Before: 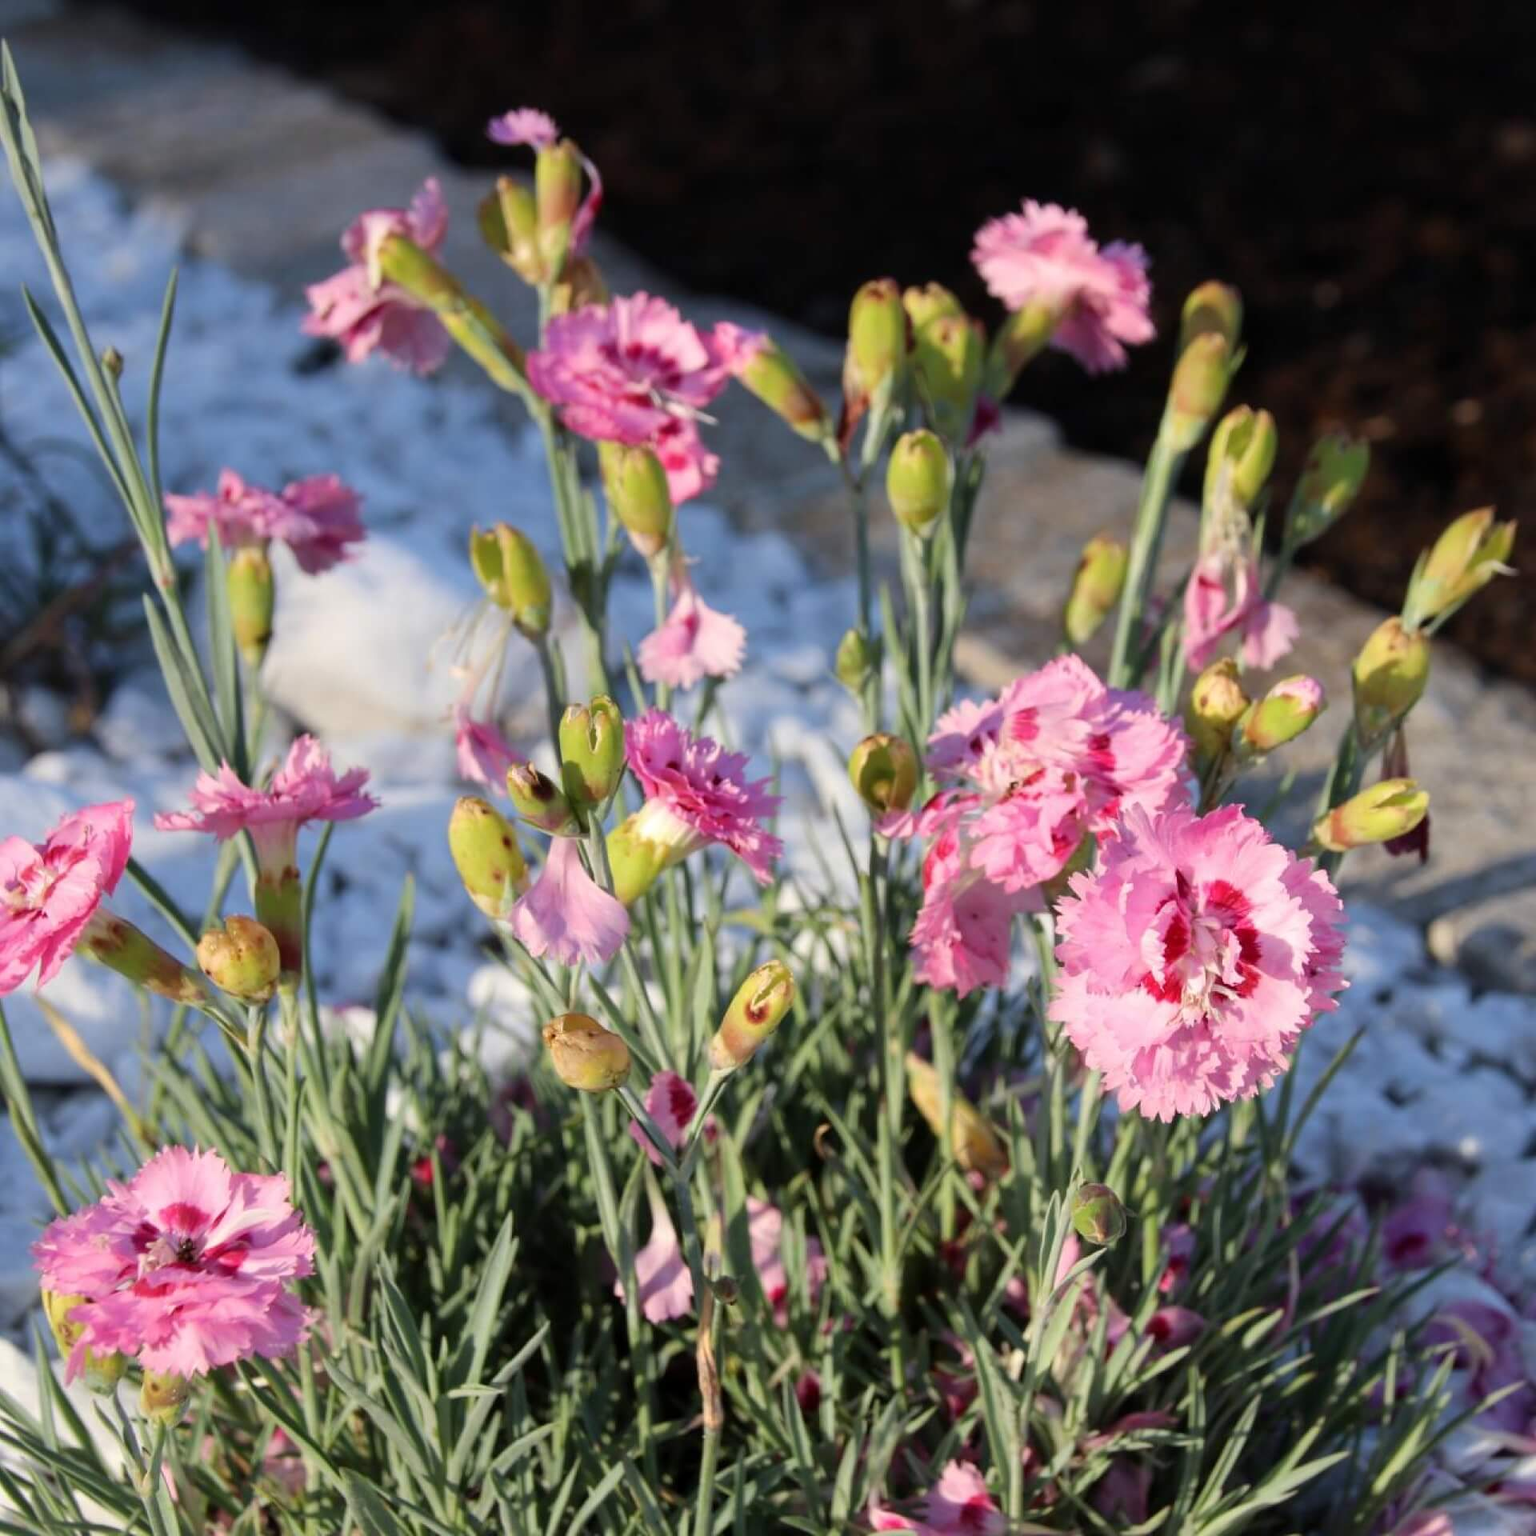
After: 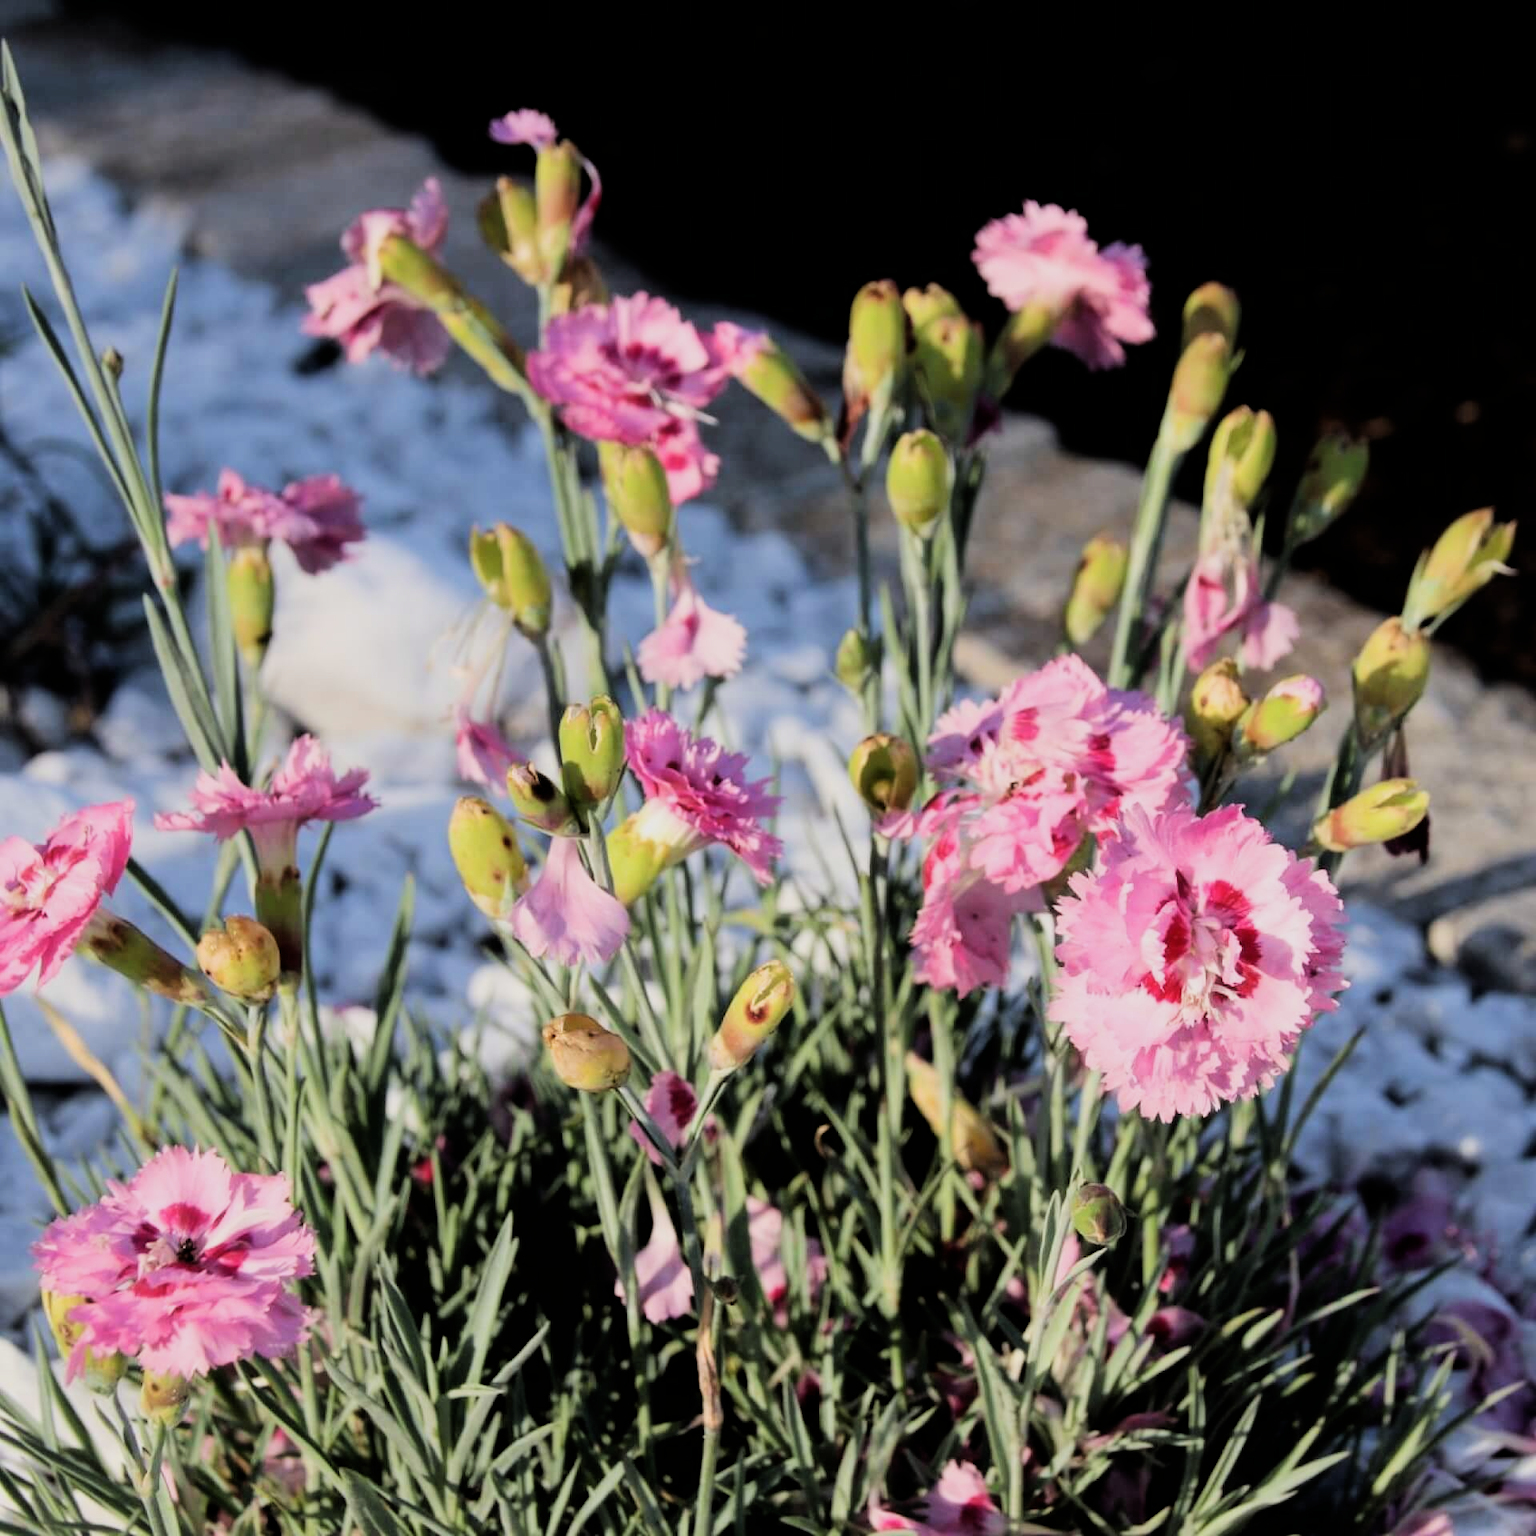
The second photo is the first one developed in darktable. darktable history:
haze removal: strength -0.048, compatibility mode true, adaptive false
filmic rgb: black relative exposure -5.01 EV, white relative exposure 3.99 EV, hardness 2.88, contrast 1.395, highlights saturation mix -19.41%
